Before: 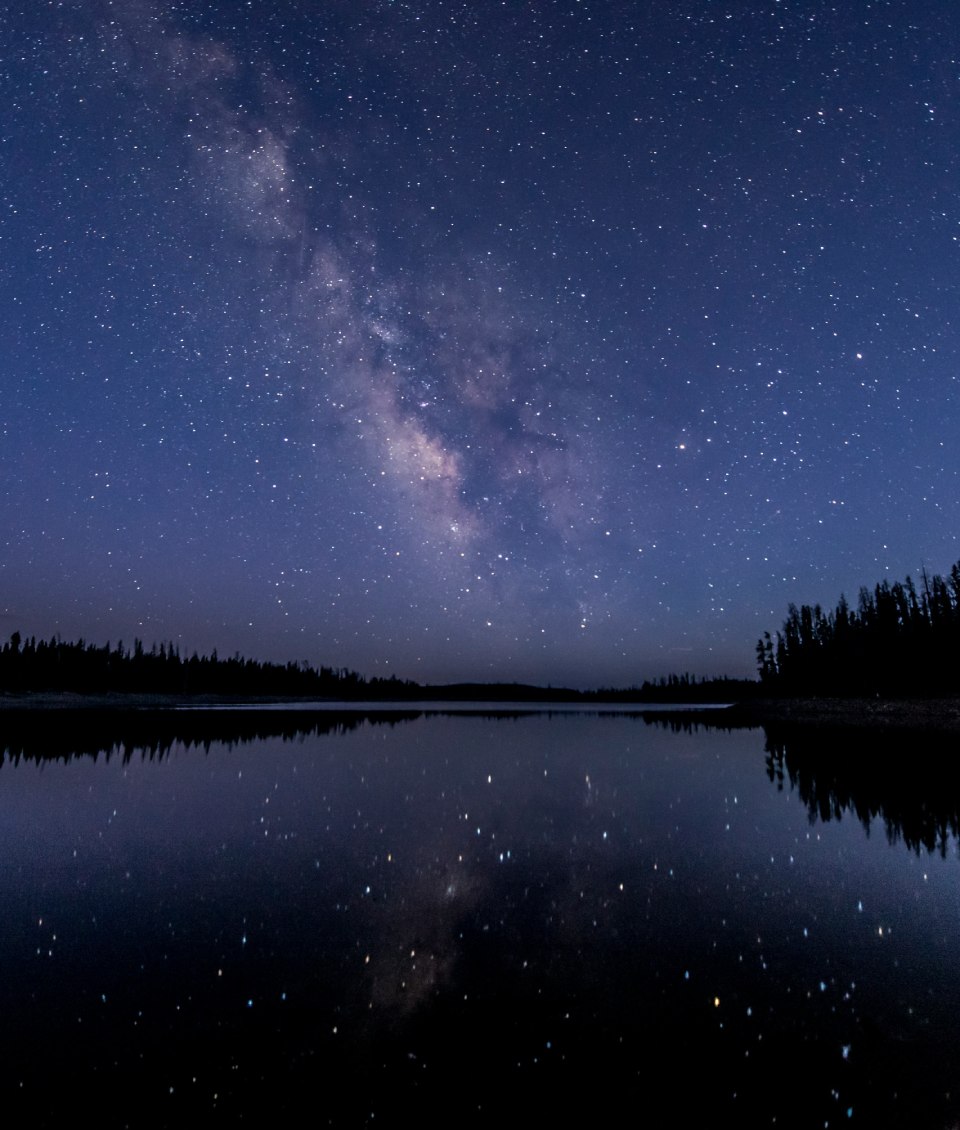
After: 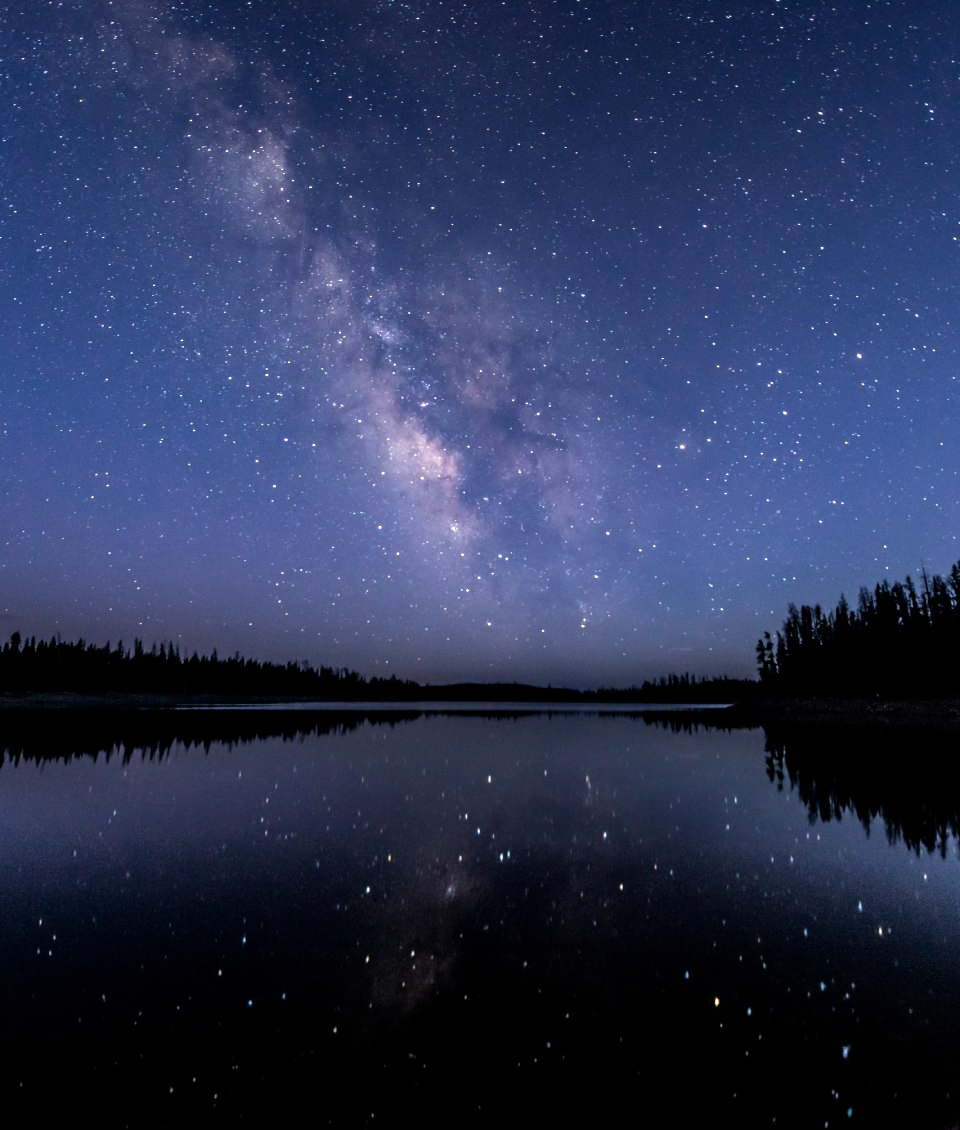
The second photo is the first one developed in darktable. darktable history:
tone equalizer: -8 EV -0.731 EV, -7 EV -0.705 EV, -6 EV -0.638 EV, -5 EV -0.412 EV, -3 EV 0.395 EV, -2 EV 0.6 EV, -1 EV 0.688 EV, +0 EV 0.759 EV
